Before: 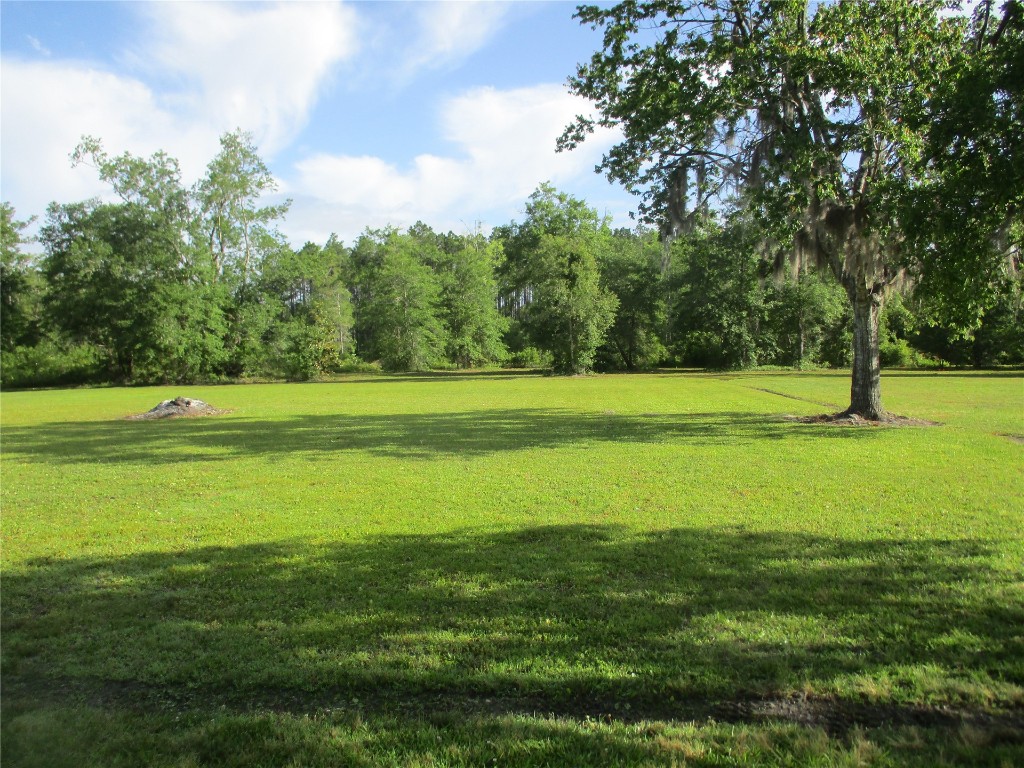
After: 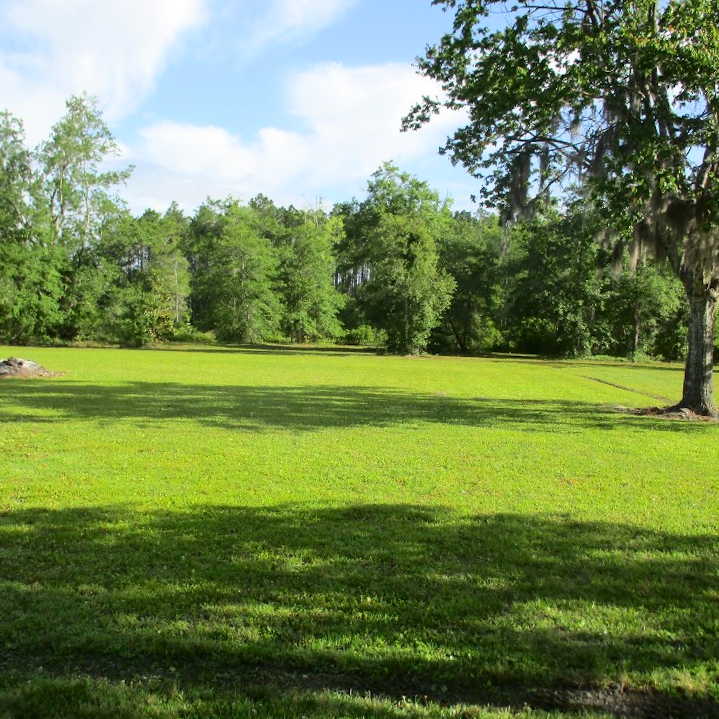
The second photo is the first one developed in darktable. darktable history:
crop and rotate: angle -2.89°, left 14.164%, top 0.025%, right 10.919%, bottom 0.085%
contrast brightness saturation: contrast 0.146, brightness -0.006, saturation 0.1
